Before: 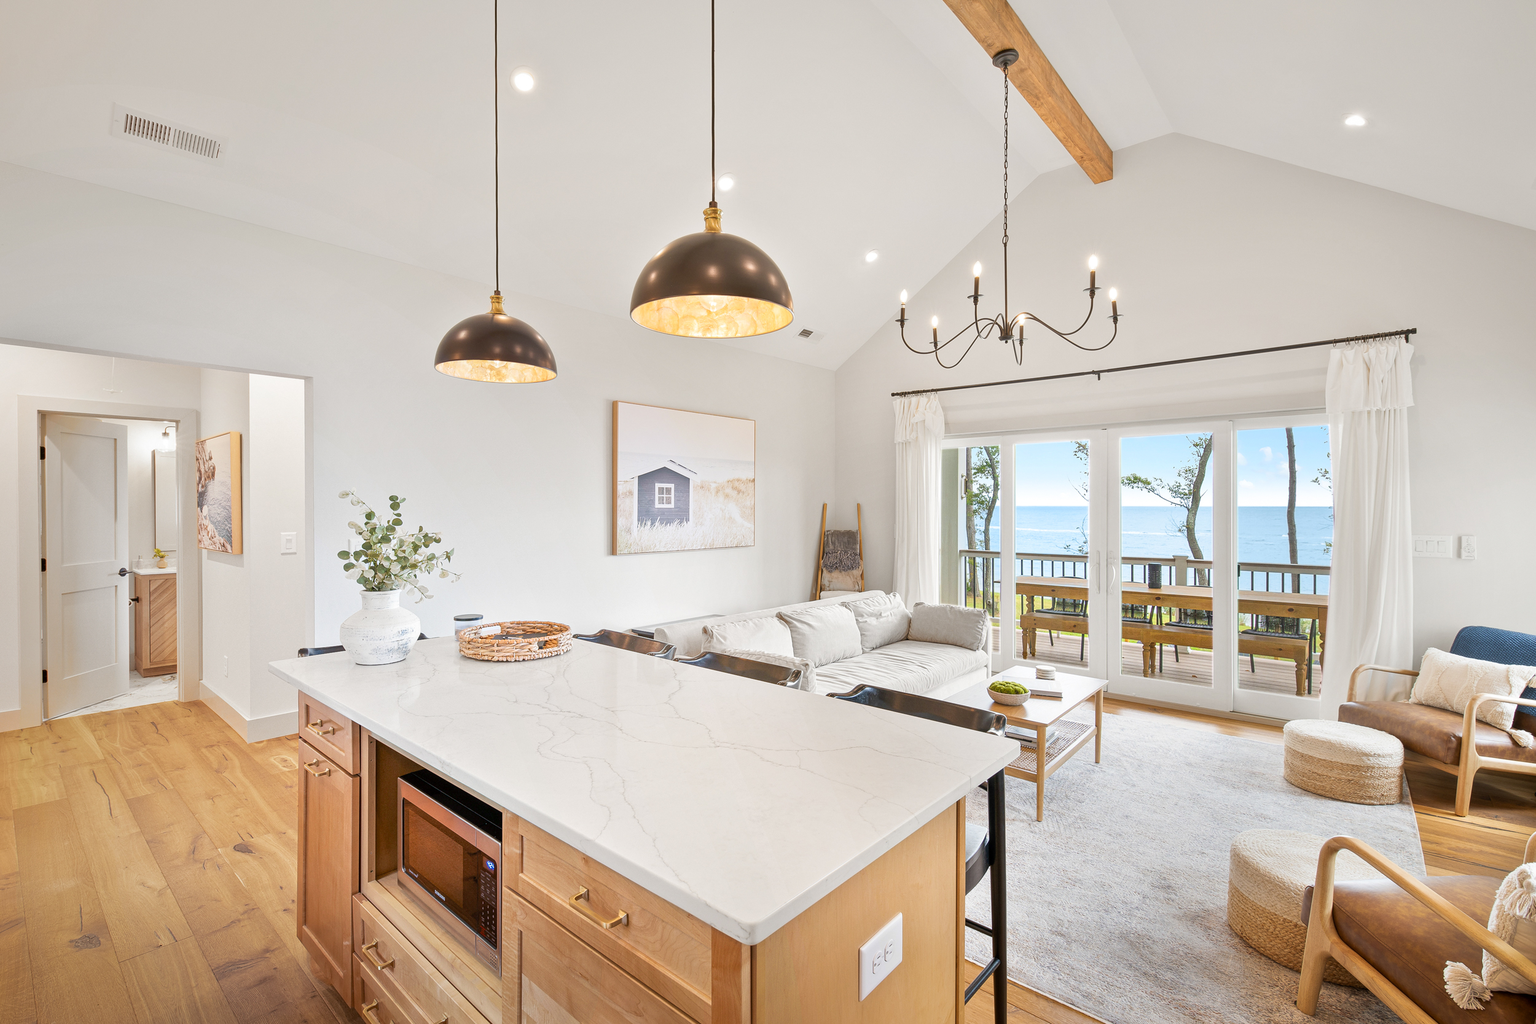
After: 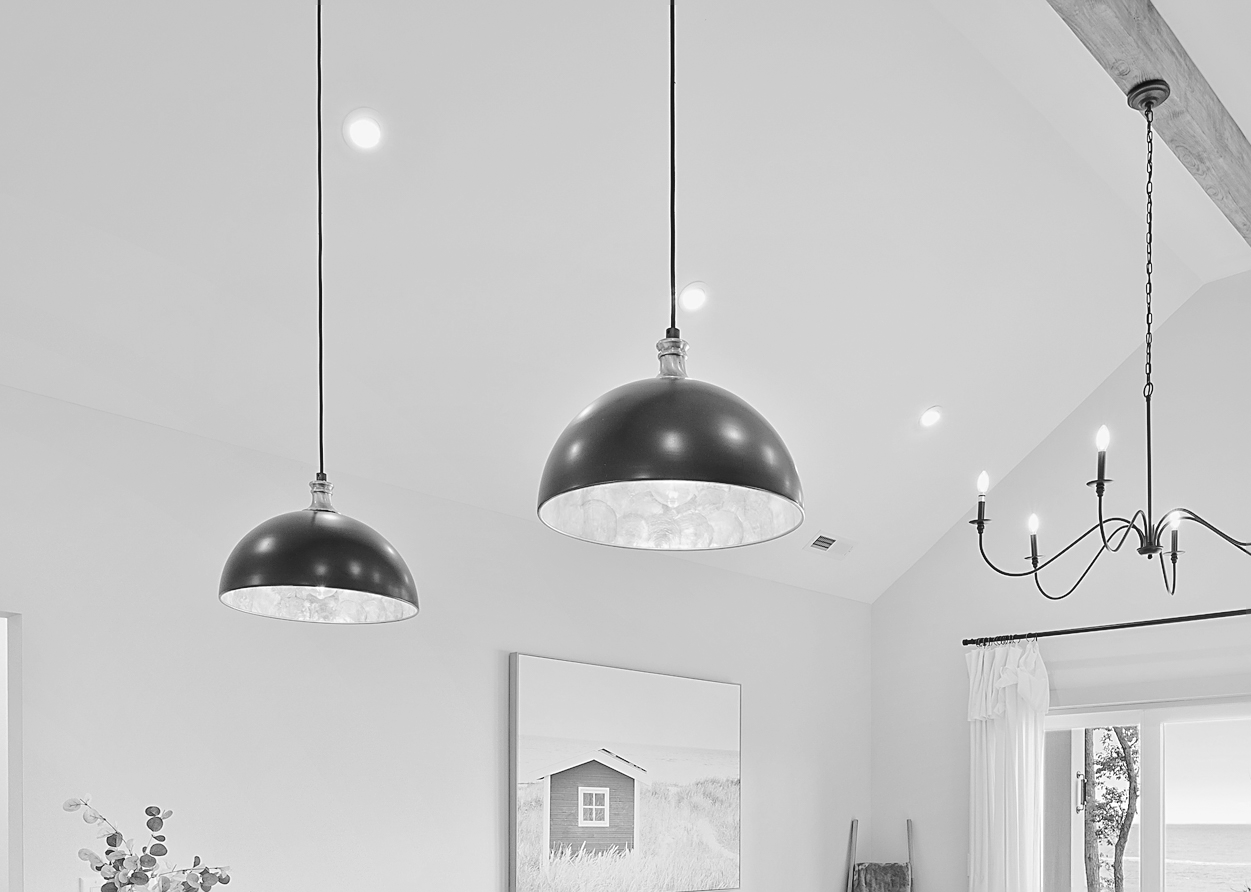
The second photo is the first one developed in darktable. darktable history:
sharpen: on, module defaults
crop: left 19.556%, right 30.401%, bottom 46.458%
monochrome: on, module defaults
tone curve: curves: ch0 [(0, 0.032) (0.094, 0.08) (0.265, 0.208) (0.41, 0.417) (0.485, 0.524) (0.638, 0.673) (0.845, 0.828) (0.994, 0.964)]; ch1 [(0, 0) (0.161, 0.092) (0.37, 0.302) (0.437, 0.456) (0.469, 0.482) (0.498, 0.504) (0.576, 0.583) (0.644, 0.638) (0.725, 0.765) (1, 1)]; ch2 [(0, 0) (0.352, 0.403) (0.45, 0.469) (0.502, 0.504) (0.54, 0.521) (0.589, 0.576) (1, 1)], color space Lab, independent channels, preserve colors none
